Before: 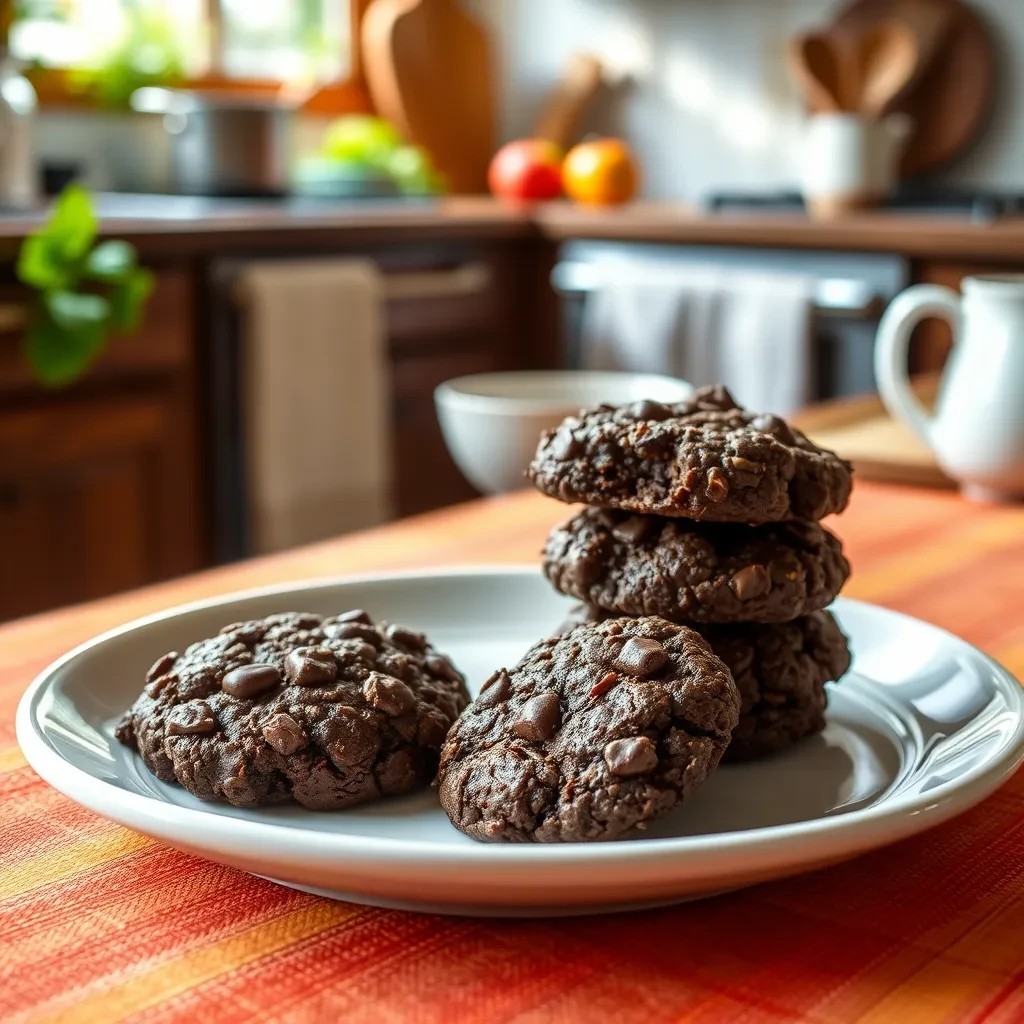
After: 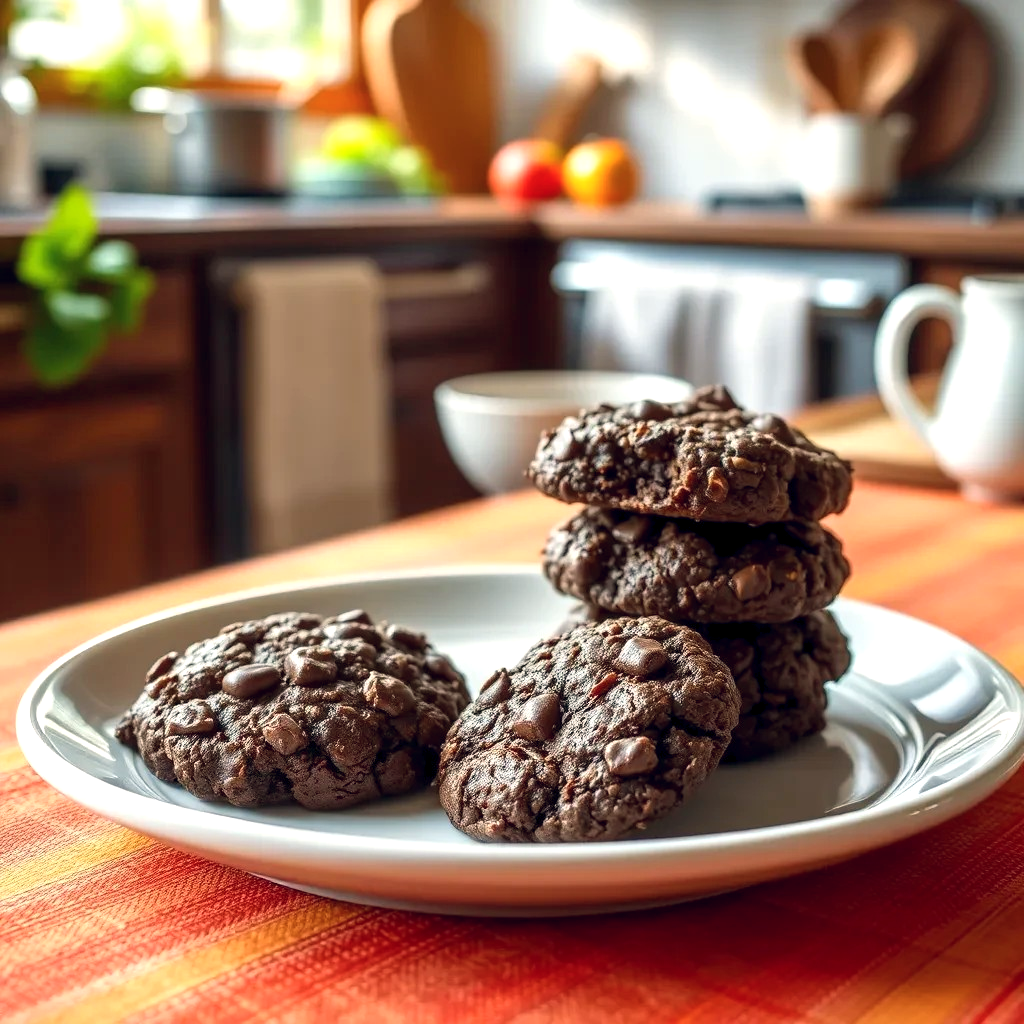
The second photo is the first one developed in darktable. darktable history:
exposure: black level correction 0.001, exposure 0.3 EV, compensate highlight preservation false
color balance rgb: shadows lift › hue 87.51°, highlights gain › chroma 1.62%, highlights gain › hue 55.1°, global offset › chroma 0.06%, global offset › hue 253.66°, linear chroma grading › global chroma 0.5%
